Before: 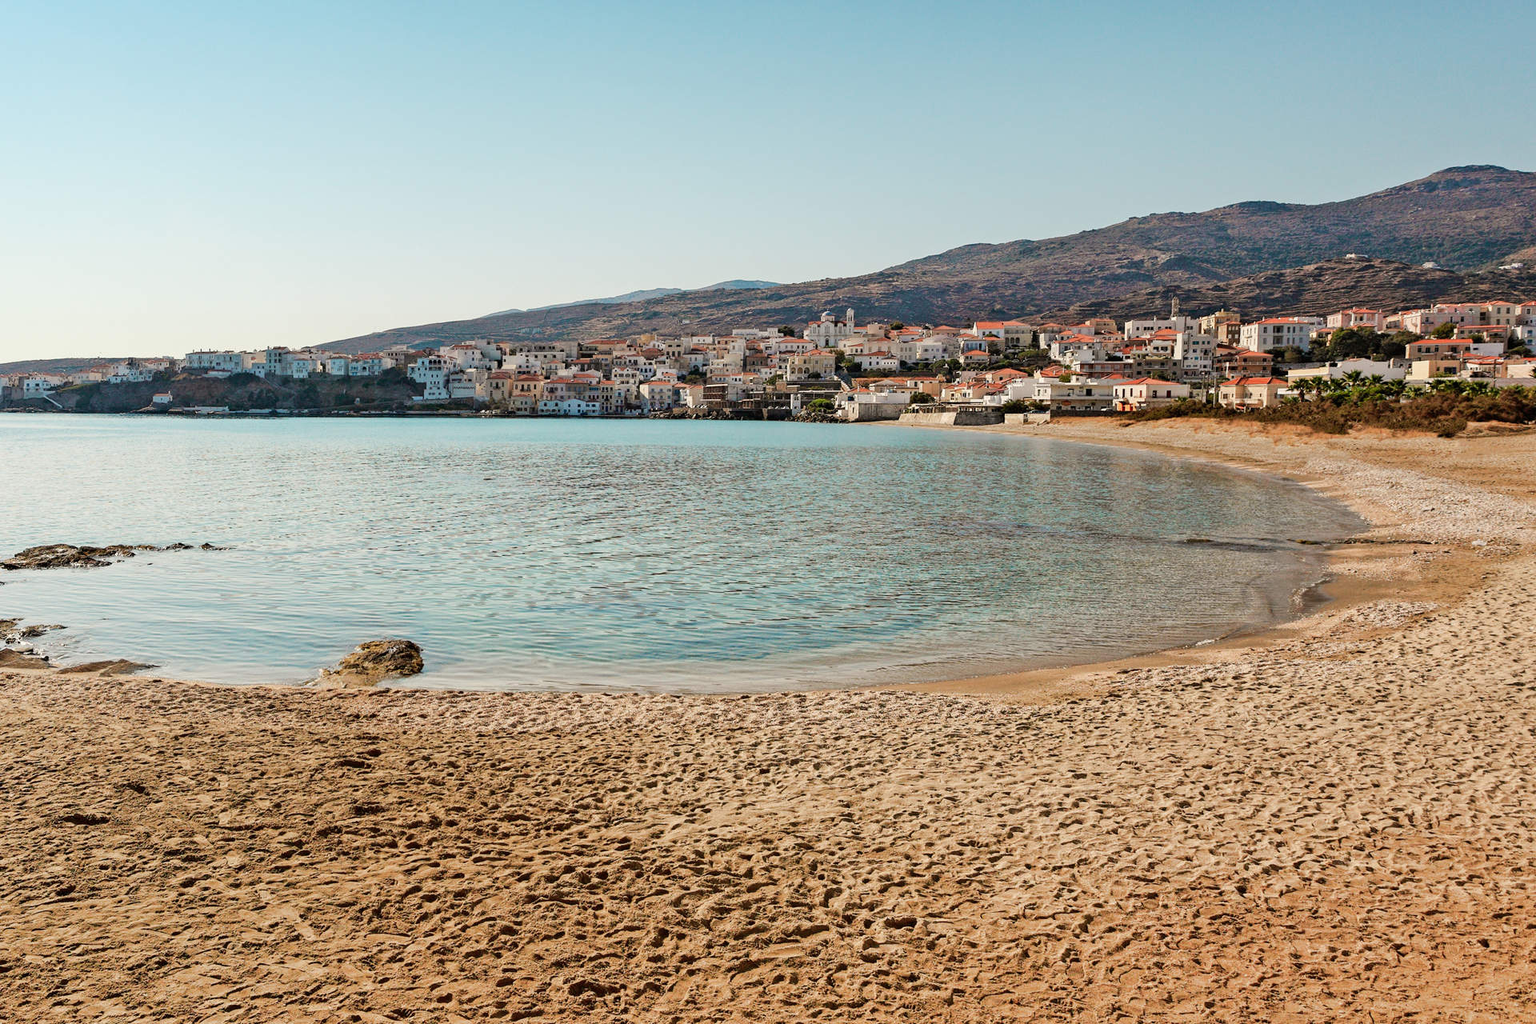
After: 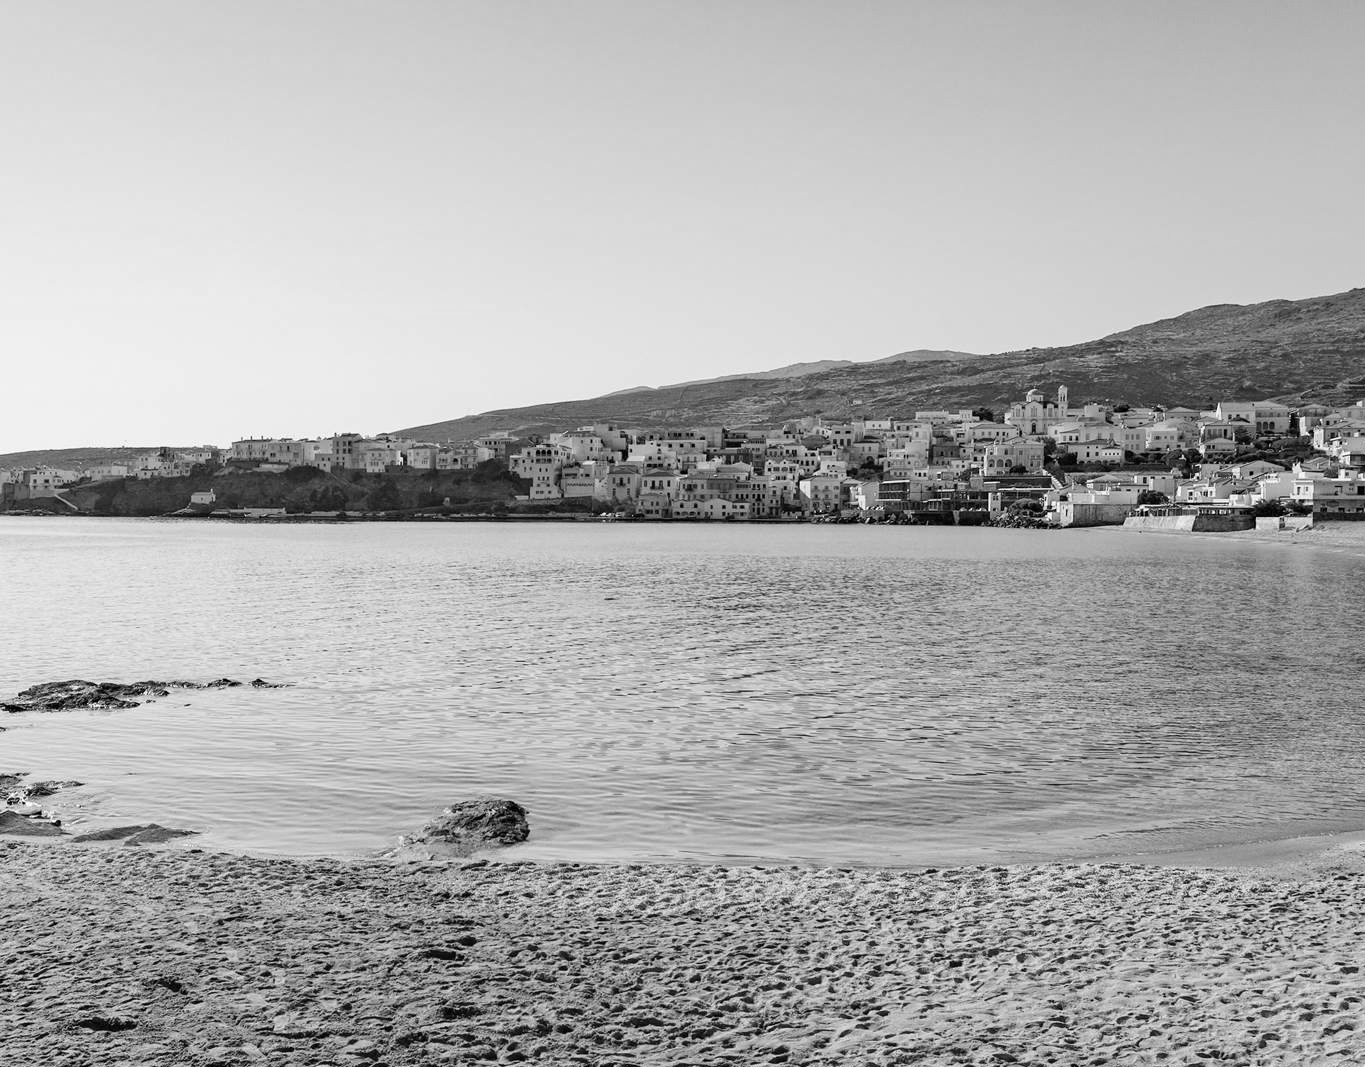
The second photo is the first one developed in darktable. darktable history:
monochrome: on, module defaults
white balance: red 1.045, blue 0.932
crop: right 28.885%, bottom 16.626%
